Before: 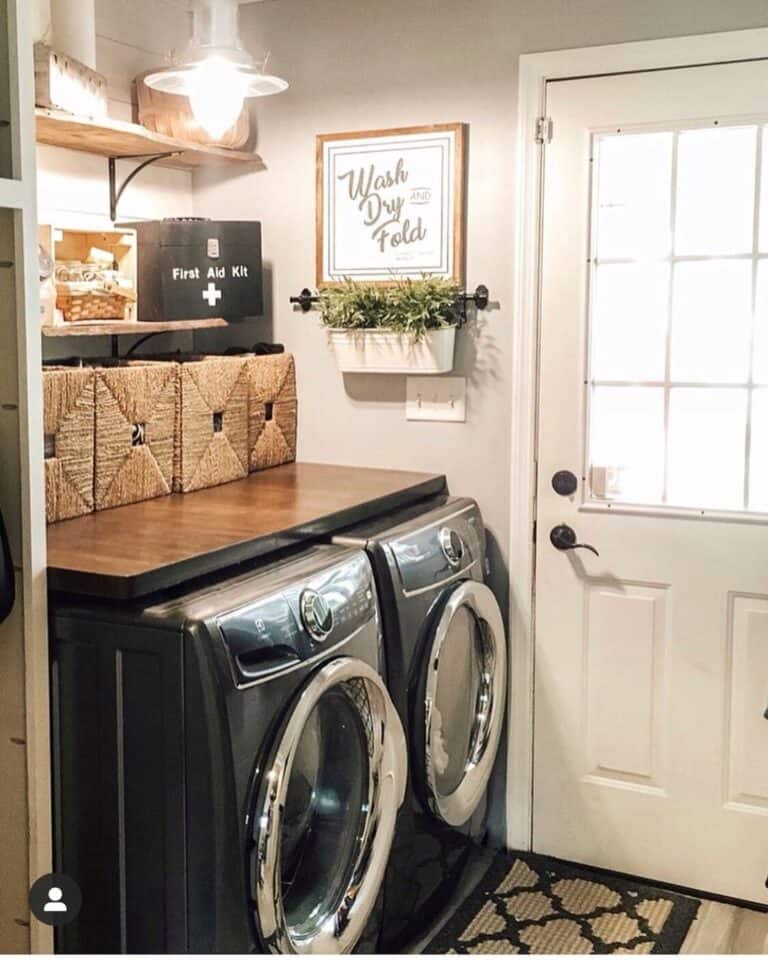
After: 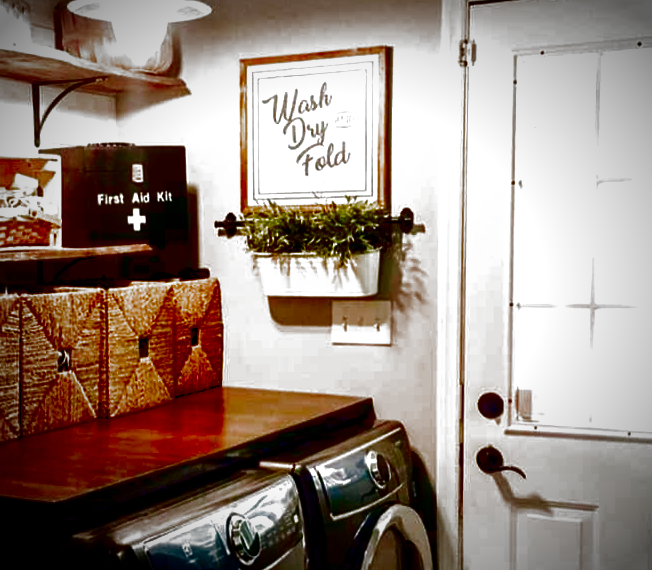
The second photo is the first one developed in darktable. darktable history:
crop and rotate: left 9.345%, top 7.22%, right 4.982%, bottom 32.331%
contrast brightness saturation: brightness -1, saturation 1
exposure: exposure -0.072 EV, compensate highlight preservation false
color balance rgb: global offset › luminance -0.51%, perceptual saturation grading › global saturation 27.53%, perceptual saturation grading › highlights -25%, perceptual saturation grading › shadows 25%, perceptual brilliance grading › highlights 6.62%, perceptual brilliance grading › mid-tones 17.07%, perceptual brilliance grading › shadows -5.23%
vignetting: fall-off start 67.5%, fall-off radius 67.23%, brightness -0.813, automatic ratio true
rotate and perspective: rotation -0.45°, automatic cropping original format, crop left 0.008, crop right 0.992, crop top 0.012, crop bottom 0.988
filmic rgb: black relative exposure -8.2 EV, white relative exposure 2.2 EV, threshold 3 EV, hardness 7.11, latitude 75%, contrast 1.325, highlights saturation mix -2%, shadows ↔ highlights balance 30%, preserve chrominance no, color science v5 (2021), contrast in shadows safe, contrast in highlights safe, enable highlight reconstruction true
